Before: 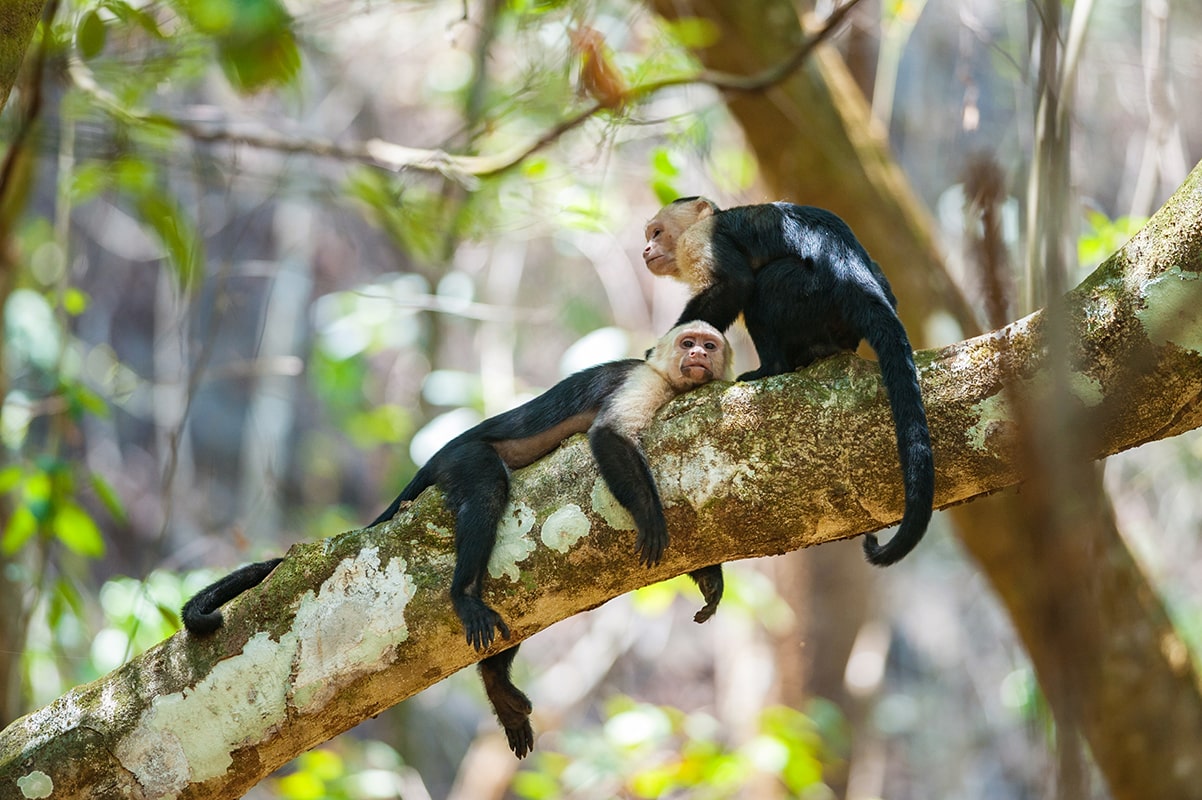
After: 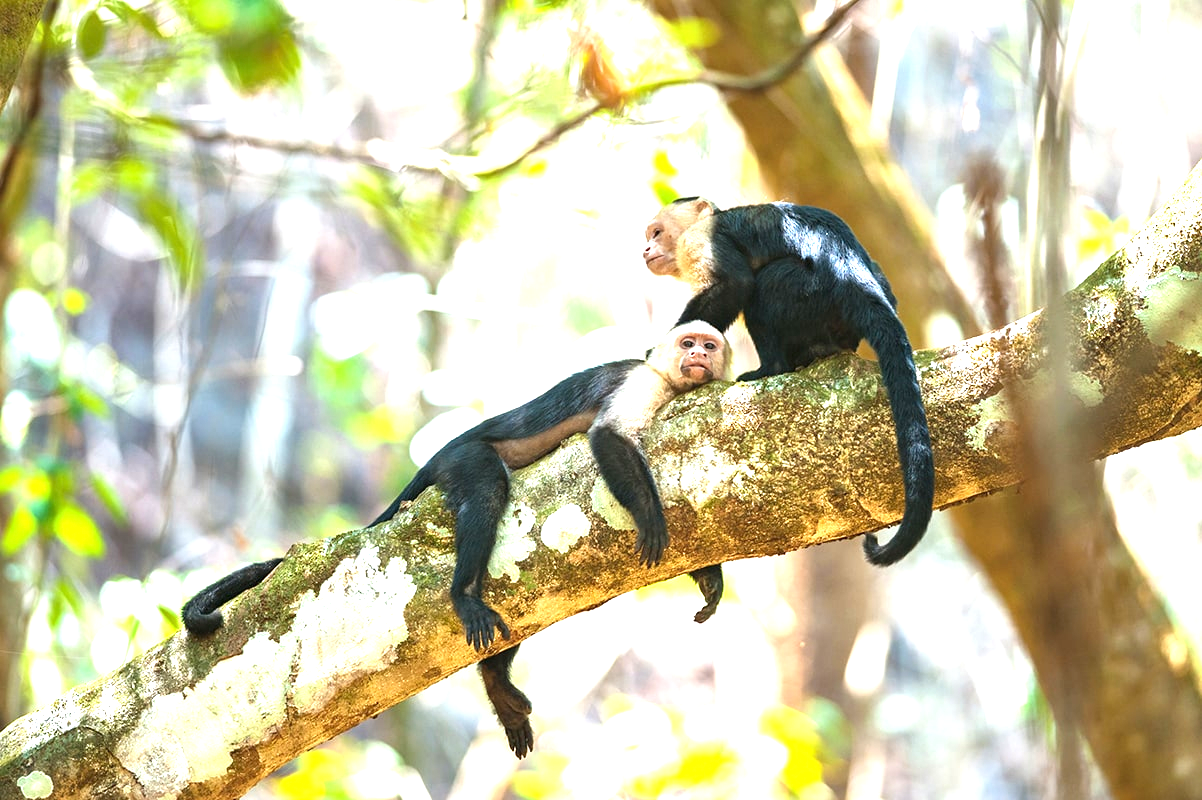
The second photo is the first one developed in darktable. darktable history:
exposure: black level correction 0, exposure 1.46 EV, compensate highlight preservation false
